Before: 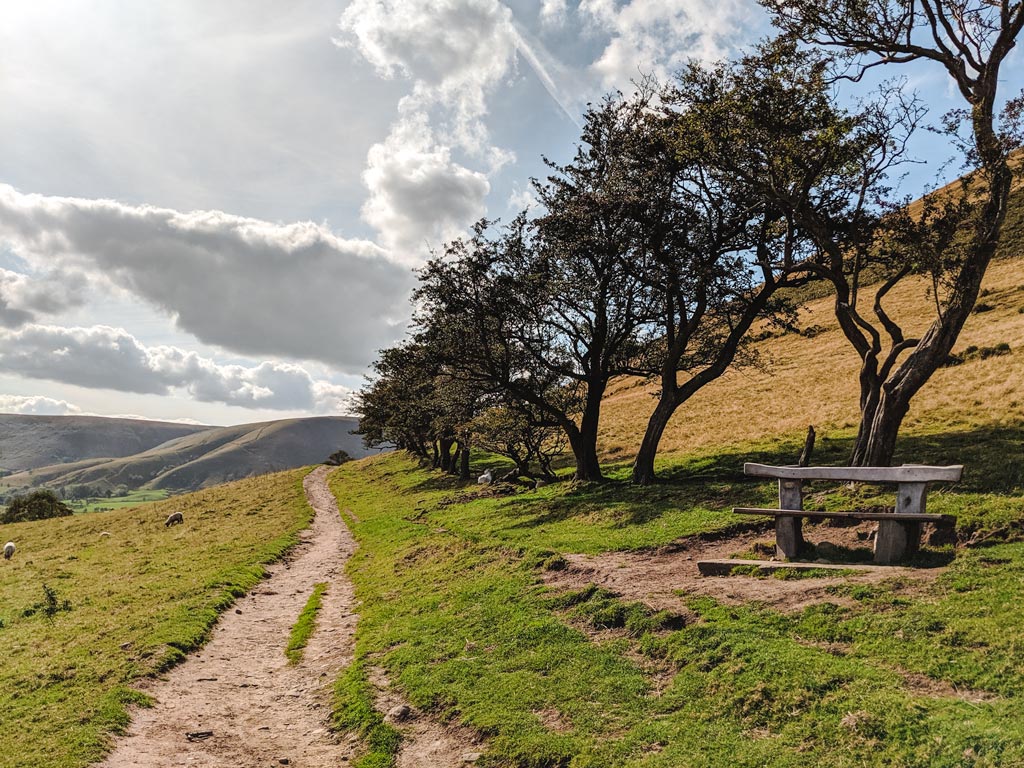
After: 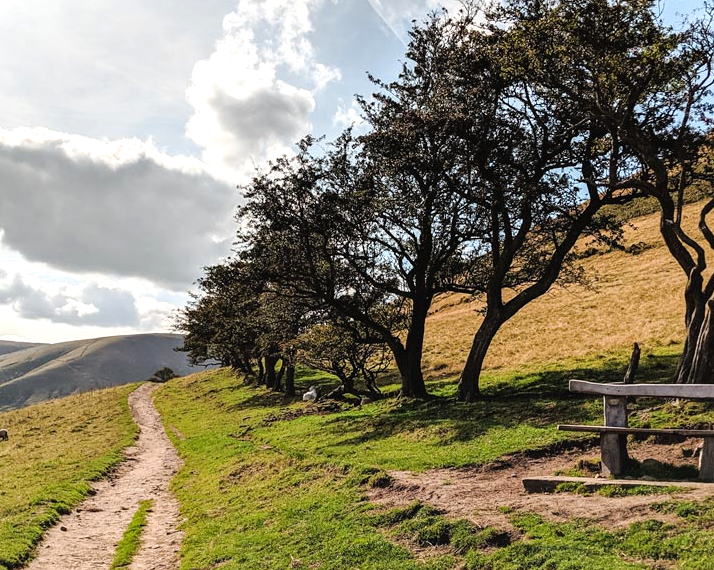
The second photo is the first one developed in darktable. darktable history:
tone equalizer: -8 EV -0.452 EV, -7 EV -0.404 EV, -6 EV -0.341 EV, -5 EV -0.232 EV, -3 EV 0.233 EV, -2 EV 0.347 EV, -1 EV 0.382 EV, +0 EV 0.439 EV, mask exposure compensation -0.487 EV
crop and rotate: left 17.154%, top 10.915%, right 13.059%, bottom 14.742%
